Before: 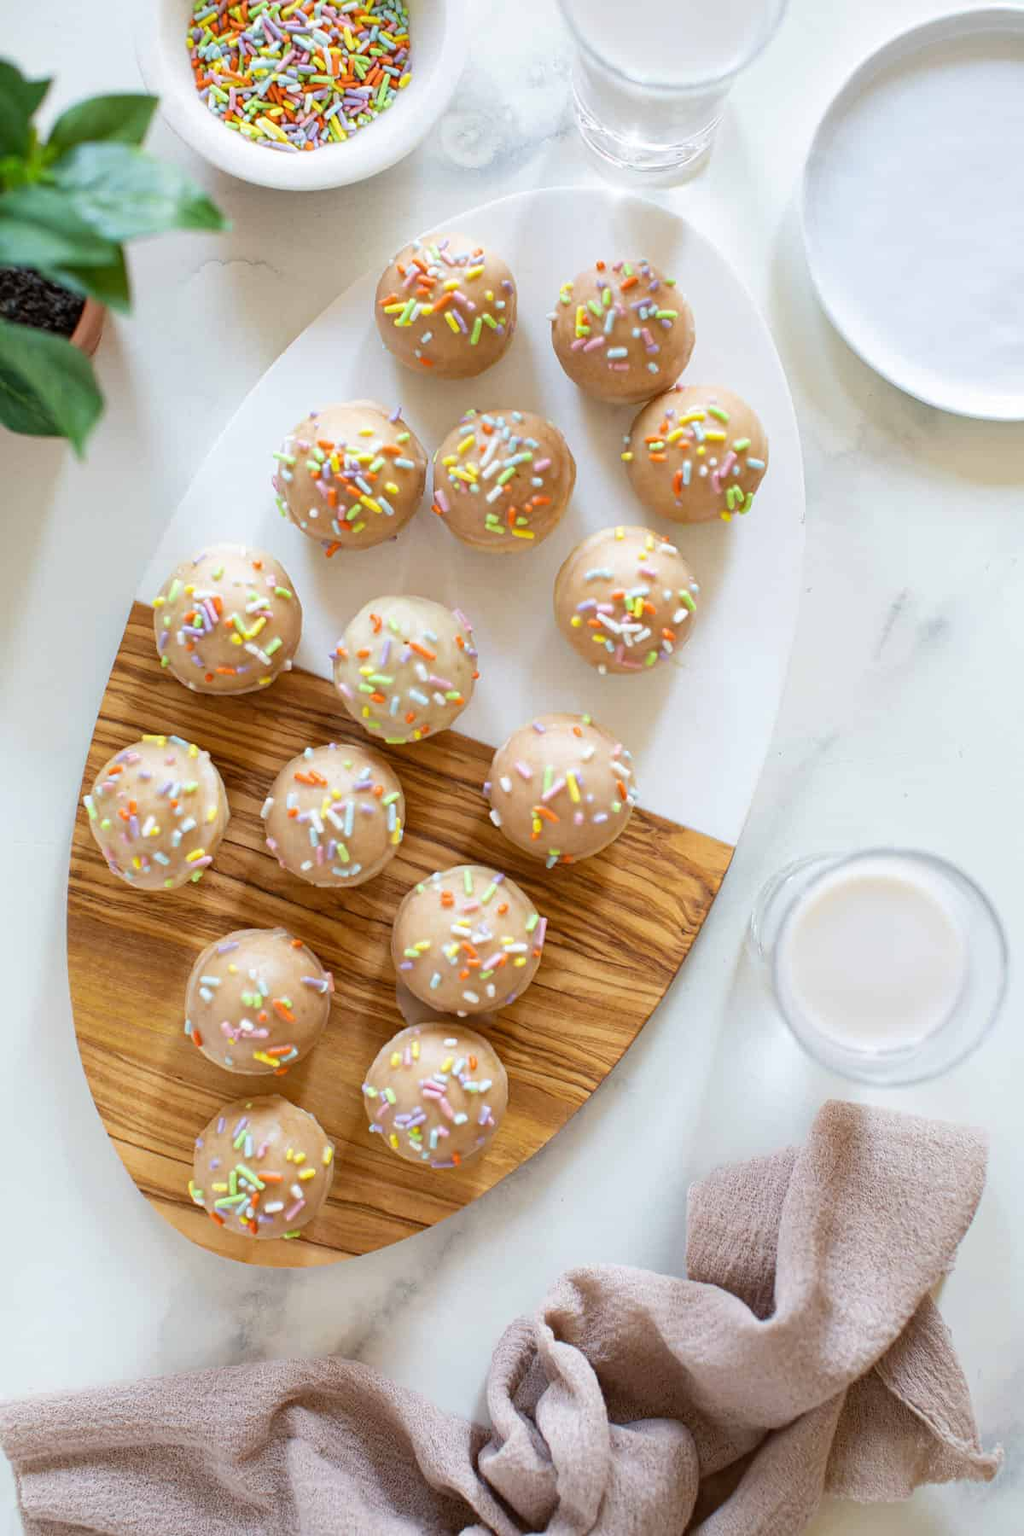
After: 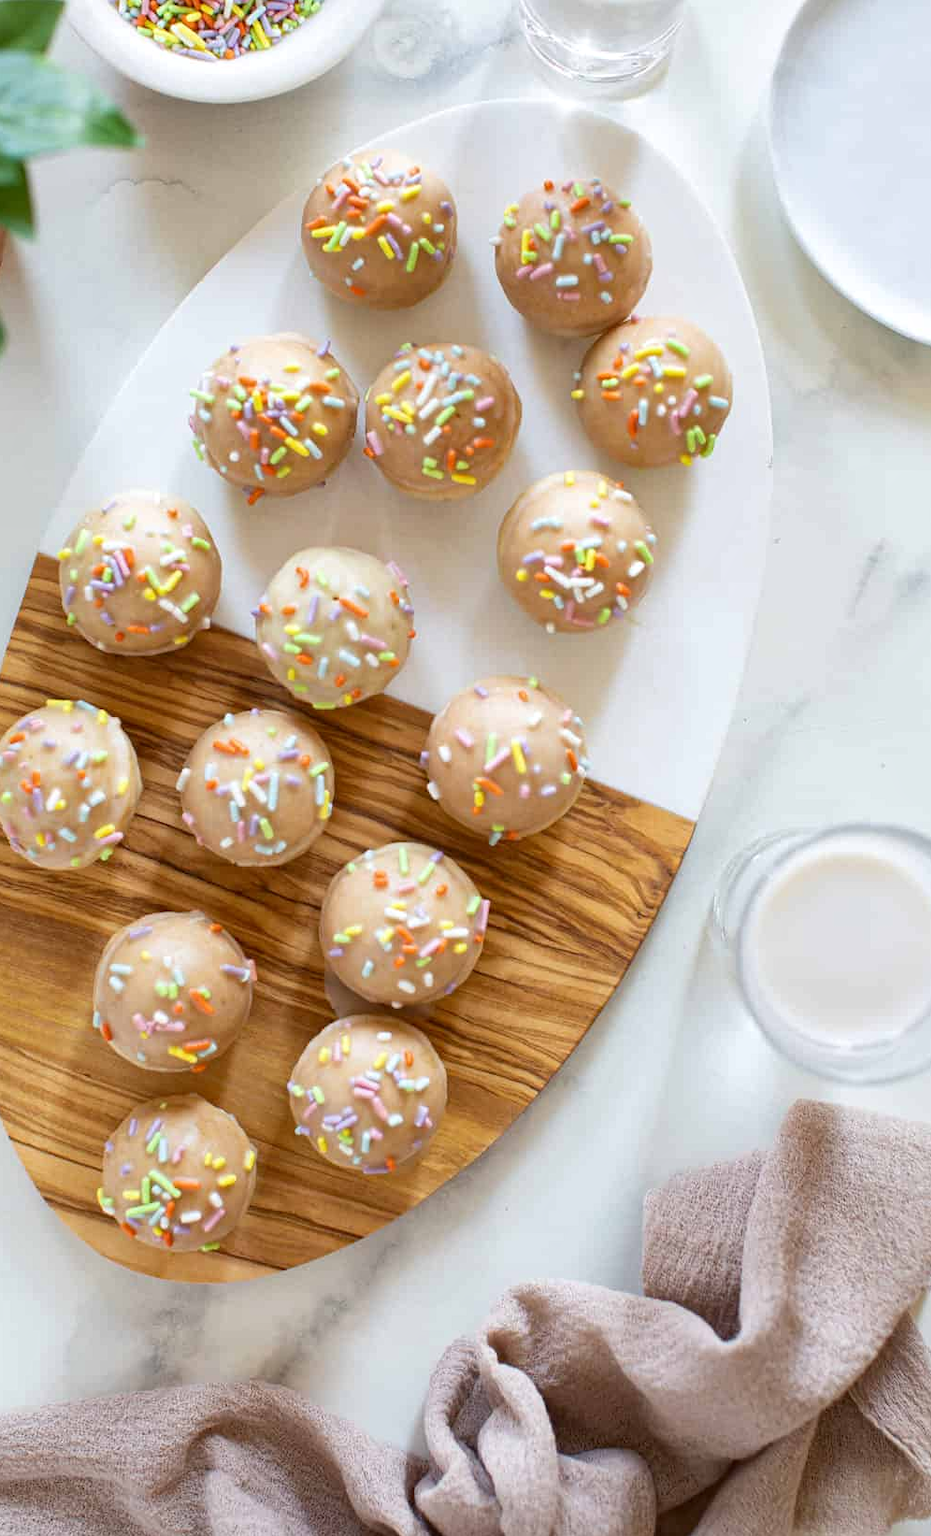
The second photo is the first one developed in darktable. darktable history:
crop: left 9.801%, top 6.309%, right 7.193%, bottom 2.365%
local contrast: mode bilateral grid, contrast 19, coarseness 51, detail 120%, midtone range 0.2
